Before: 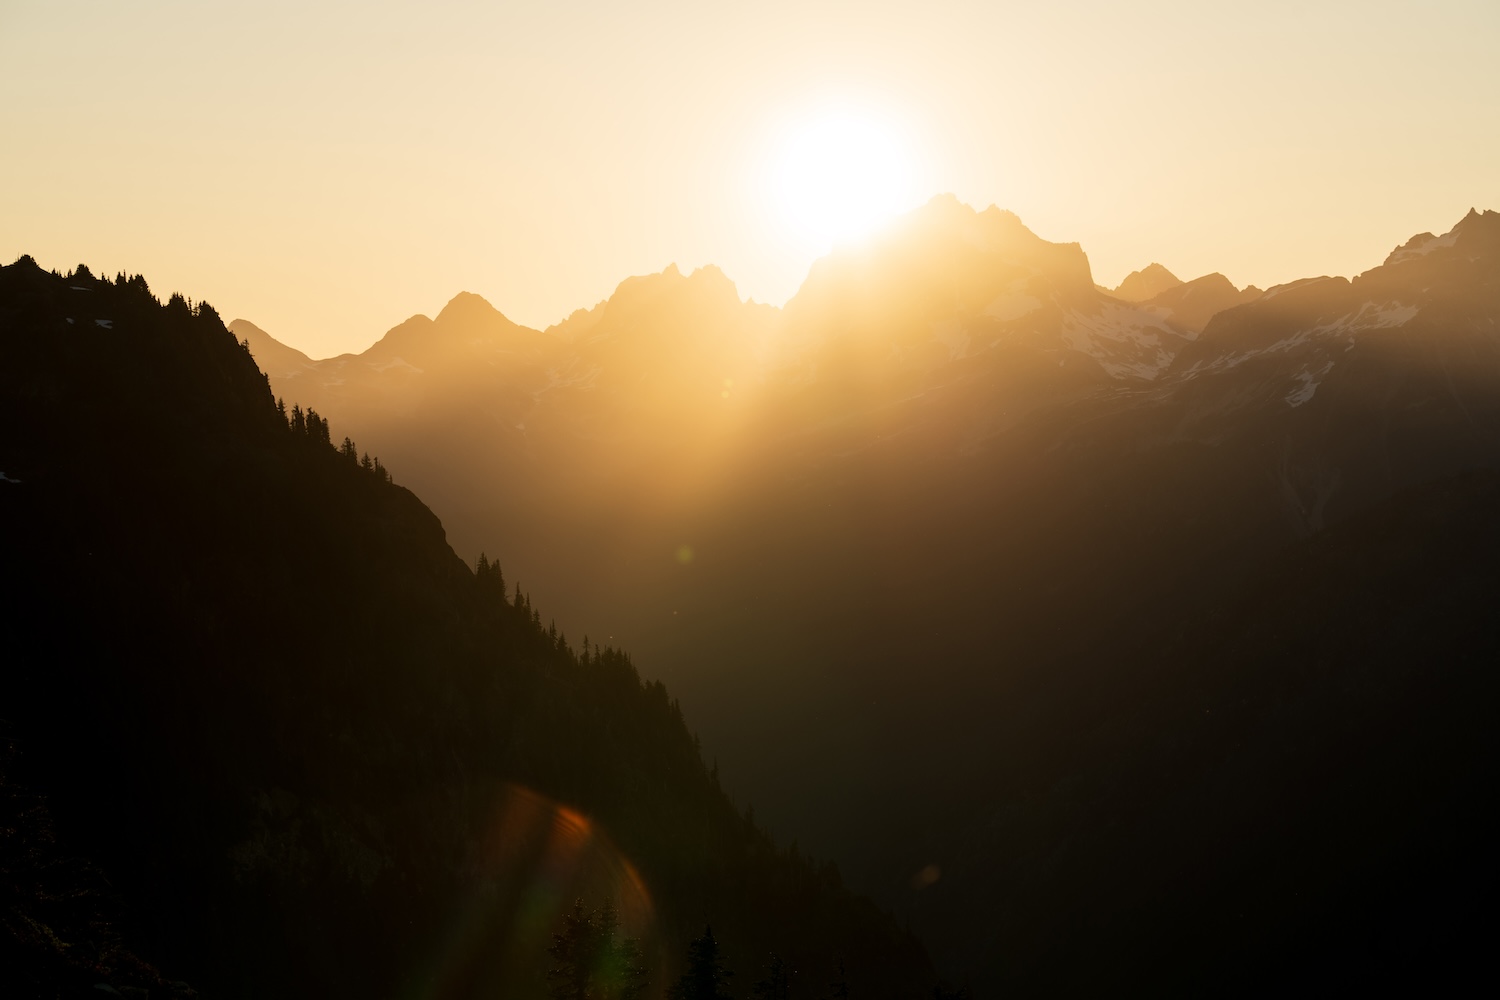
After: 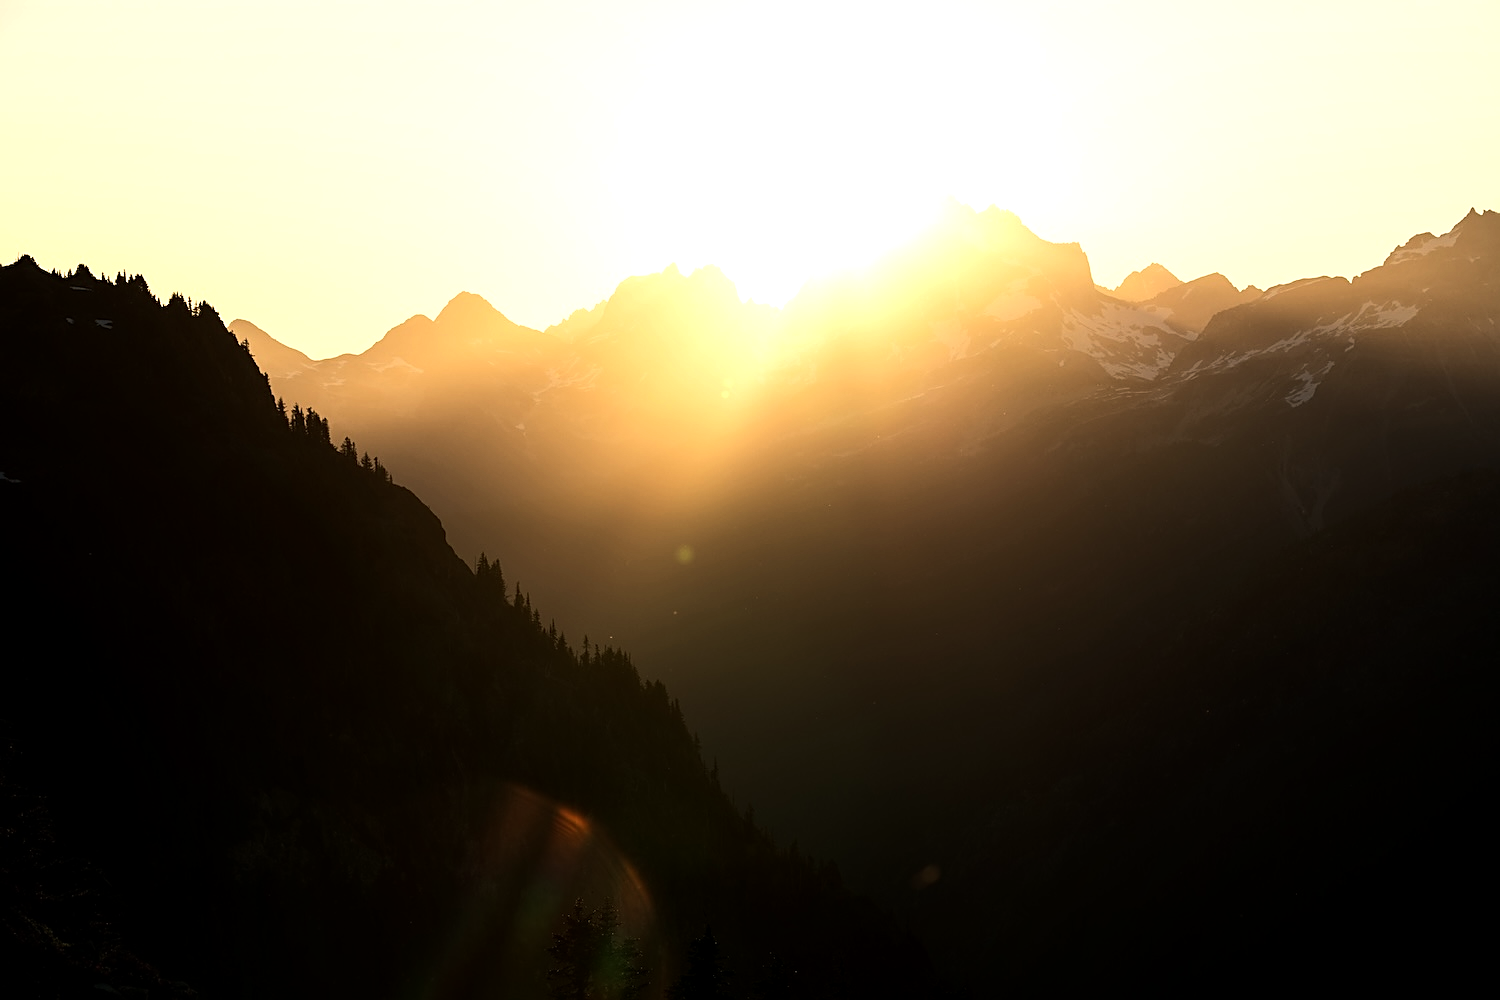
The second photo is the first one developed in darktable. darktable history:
local contrast: highlights 100%, shadows 100%, detail 120%, midtone range 0.2
tone equalizer: -8 EV -0.75 EV, -7 EV -0.7 EV, -6 EV -0.6 EV, -5 EV -0.4 EV, -3 EV 0.4 EV, -2 EV 0.6 EV, -1 EV 0.7 EV, +0 EV 0.75 EV, edges refinement/feathering 500, mask exposure compensation -1.57 EV, preserve details no
sharpen: on, module defaults
